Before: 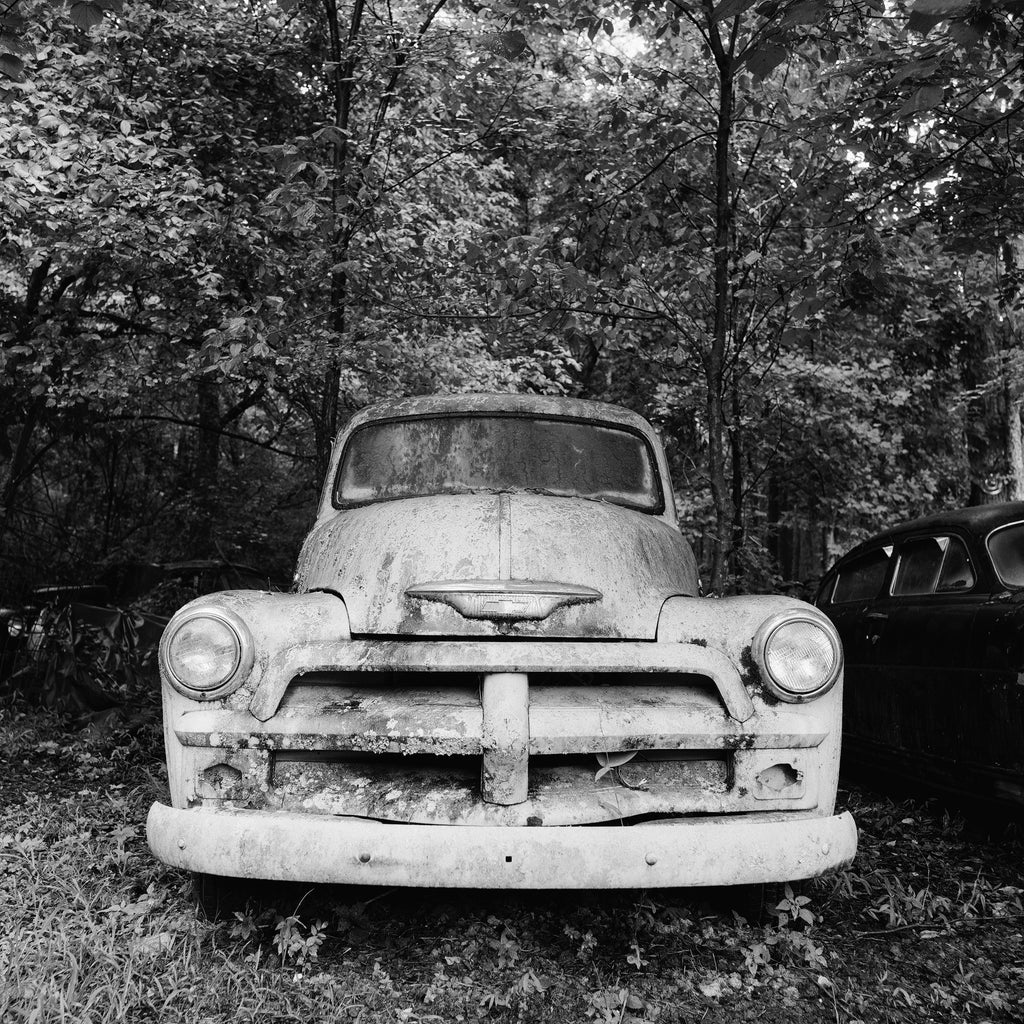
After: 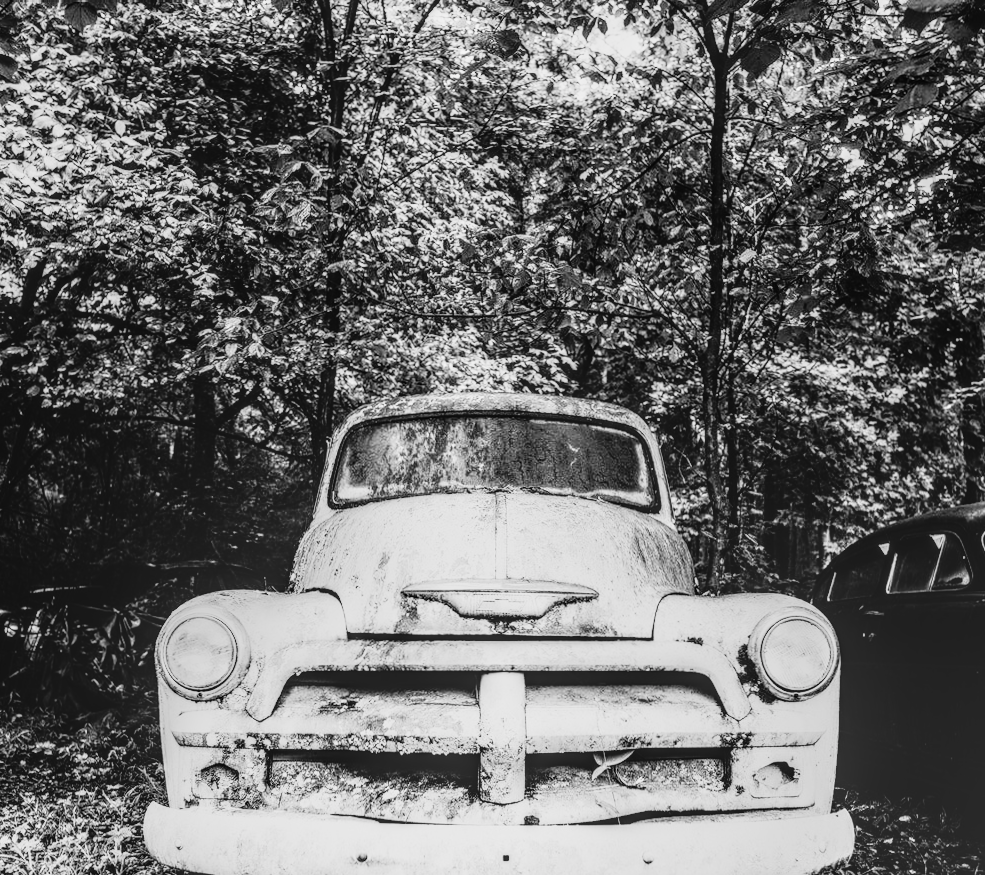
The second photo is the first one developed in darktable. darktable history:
crop and rotate: angle 0.2°, left 0.275%, right 3.127%, bottom 14.18%
rgb curve: curves: ch0 [(0, 0) (0.21, 0.15) (0.24, 0.21) (0.5, 0.75) (0.75, 0.96) (0.89, 0.99) (1, 1)]; ch1 [(0, 0.02) (0.21, 0.13) (0.25, 0.2) (0.5, 0.67) (0.75, 0.9) (0.89, 0.97) (1, 1)]; ch2 [(0, 0.02) (0.21, 0.13) (0.25, 0.2) (0.5, 0.67) (0.75, 0.9) (0.89, 0.97) (1, 1)], compensate middle gray true
local contrast: highlights 0%, shadows 0%, detail 133%
